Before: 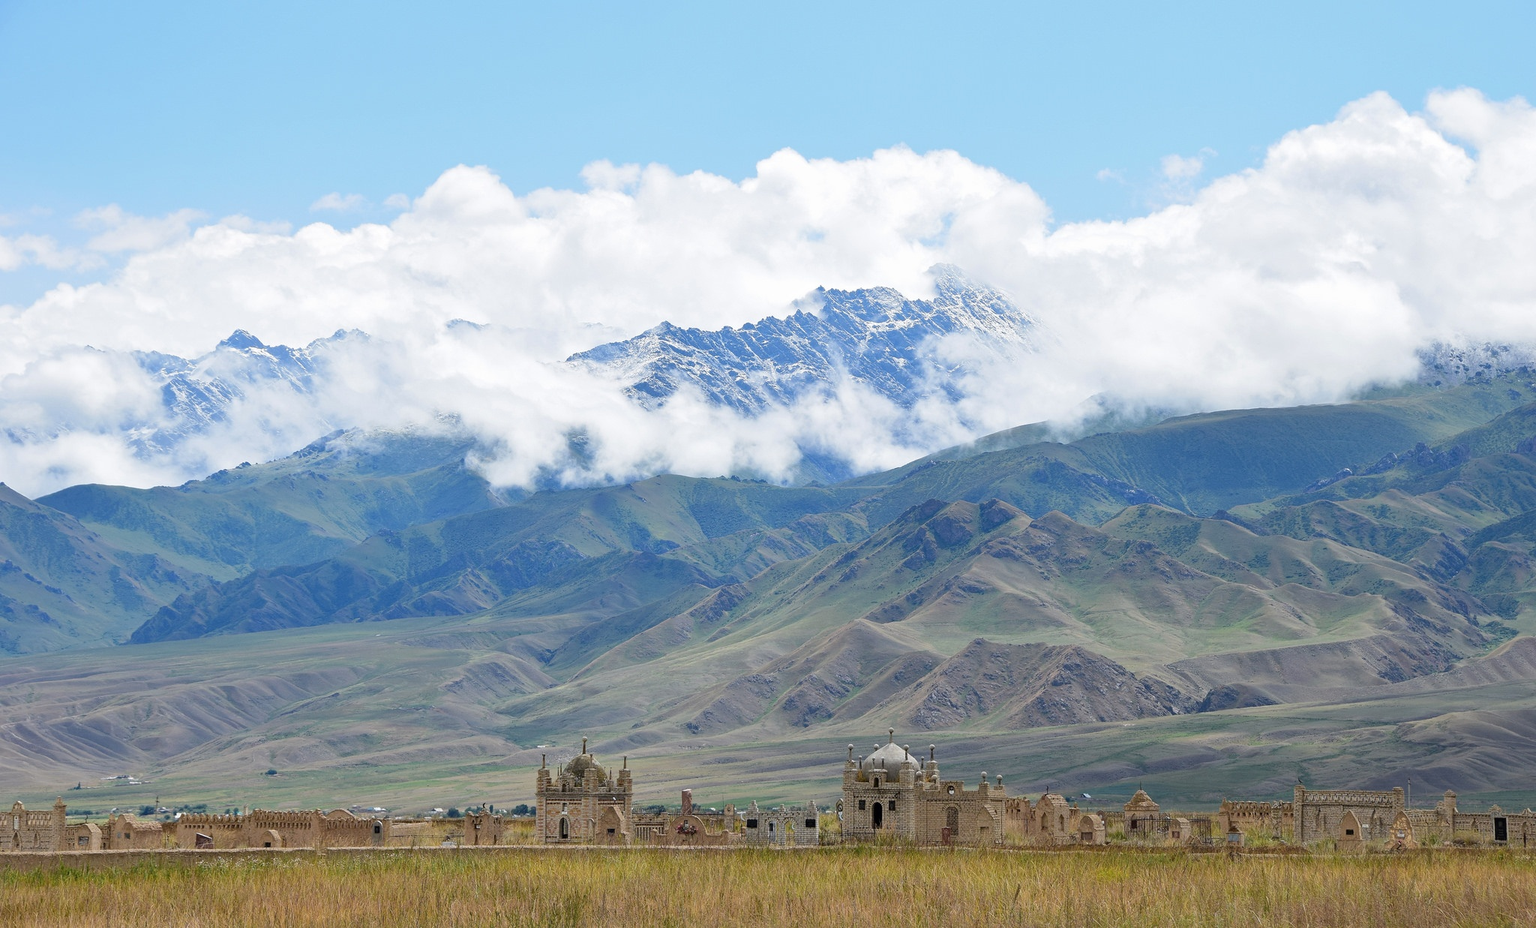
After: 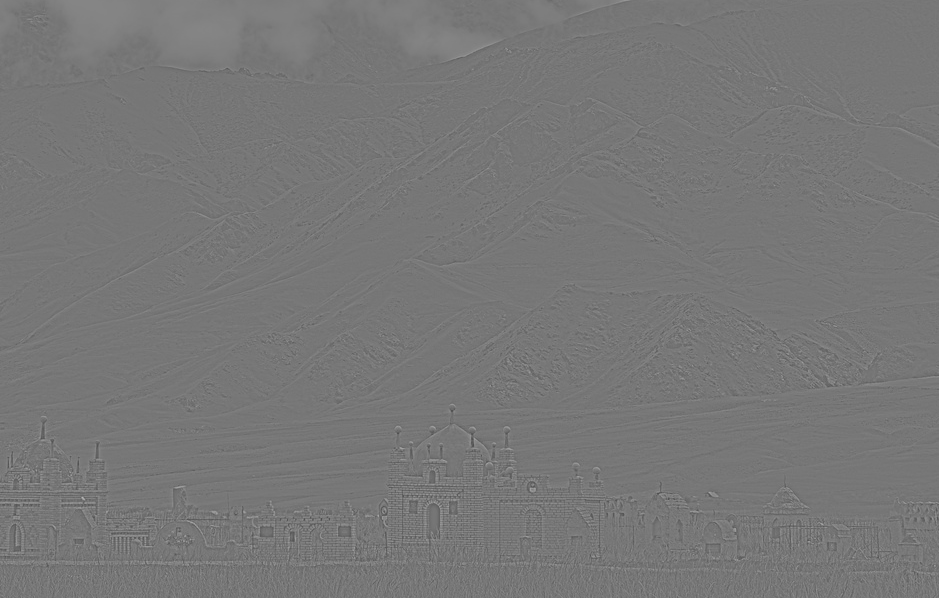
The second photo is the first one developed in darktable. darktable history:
exposure: exposure 0.722 EV, compensate highlight preservation false
local contrast: on, module defaults
highpass: sharpness 6%, contrast boost 7.63%
crop: left 35.976%, top 45.819%, right 18.162%, bottom 5.807%
